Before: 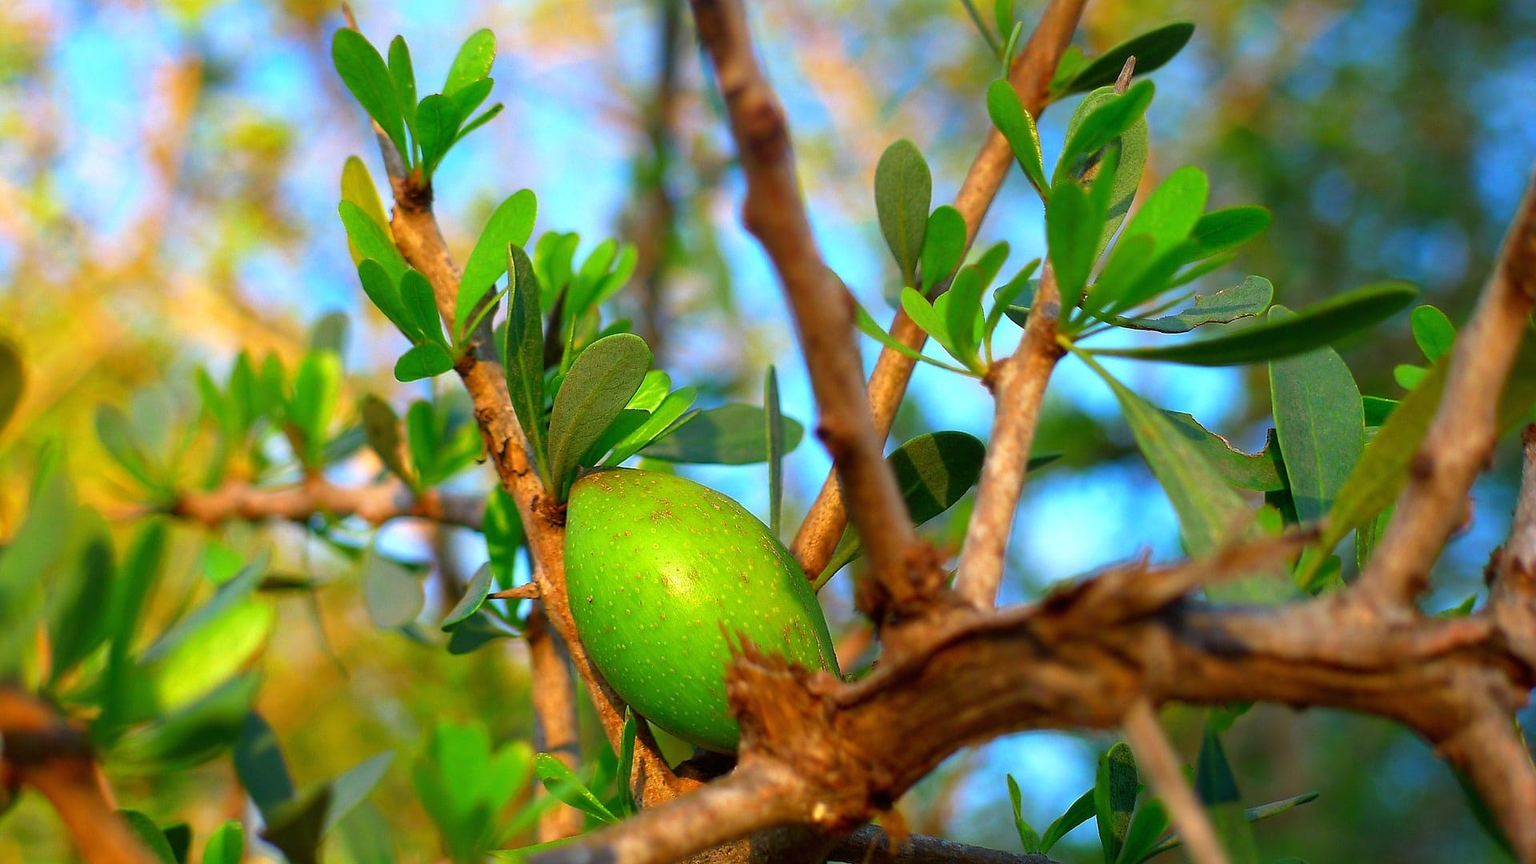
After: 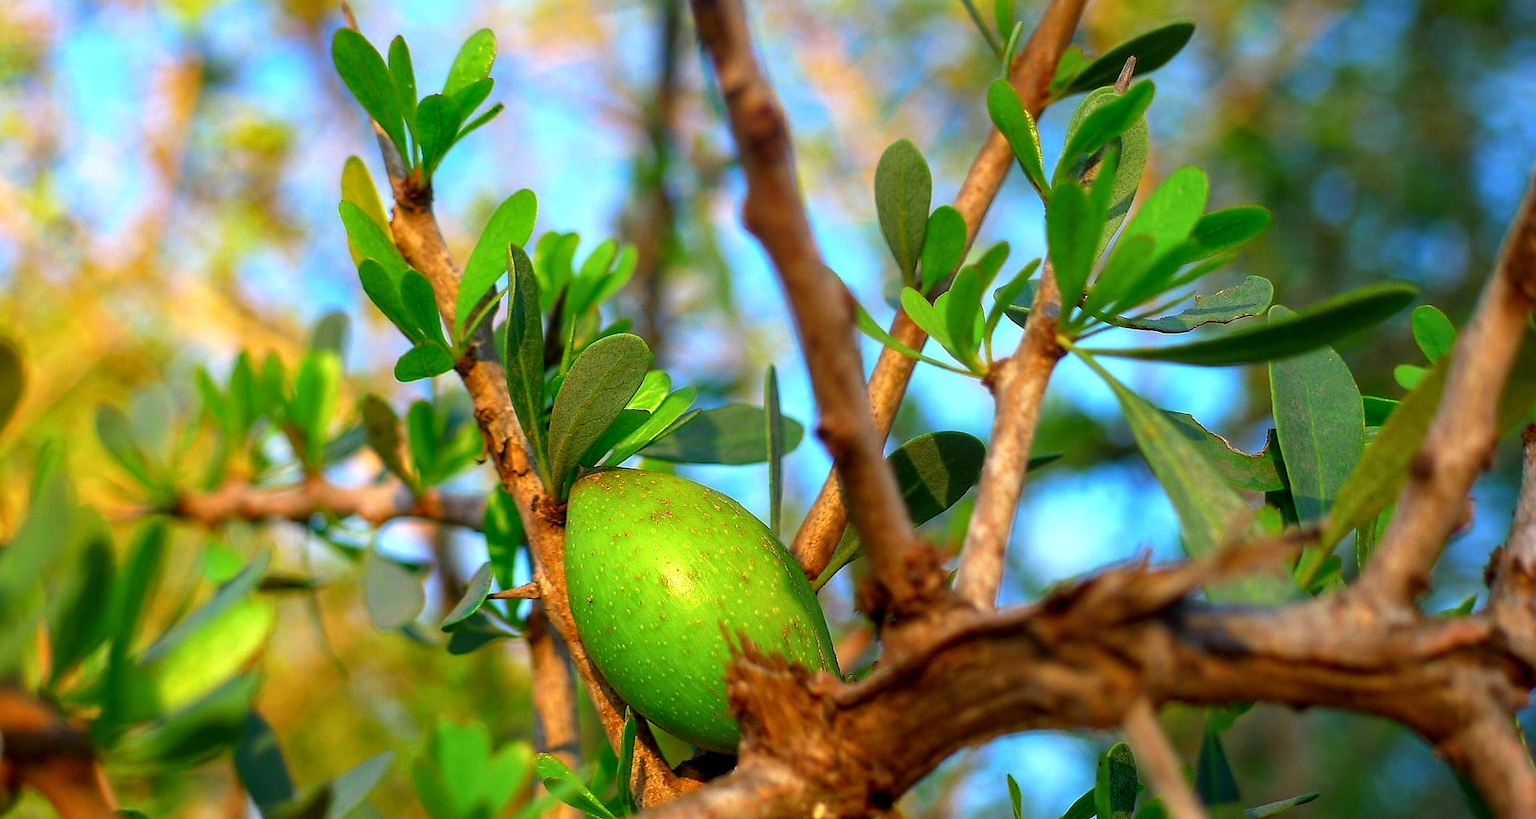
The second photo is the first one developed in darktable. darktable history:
crop and rotate: top 0%, bottom 5.097%
local contrast: on, module defaults
